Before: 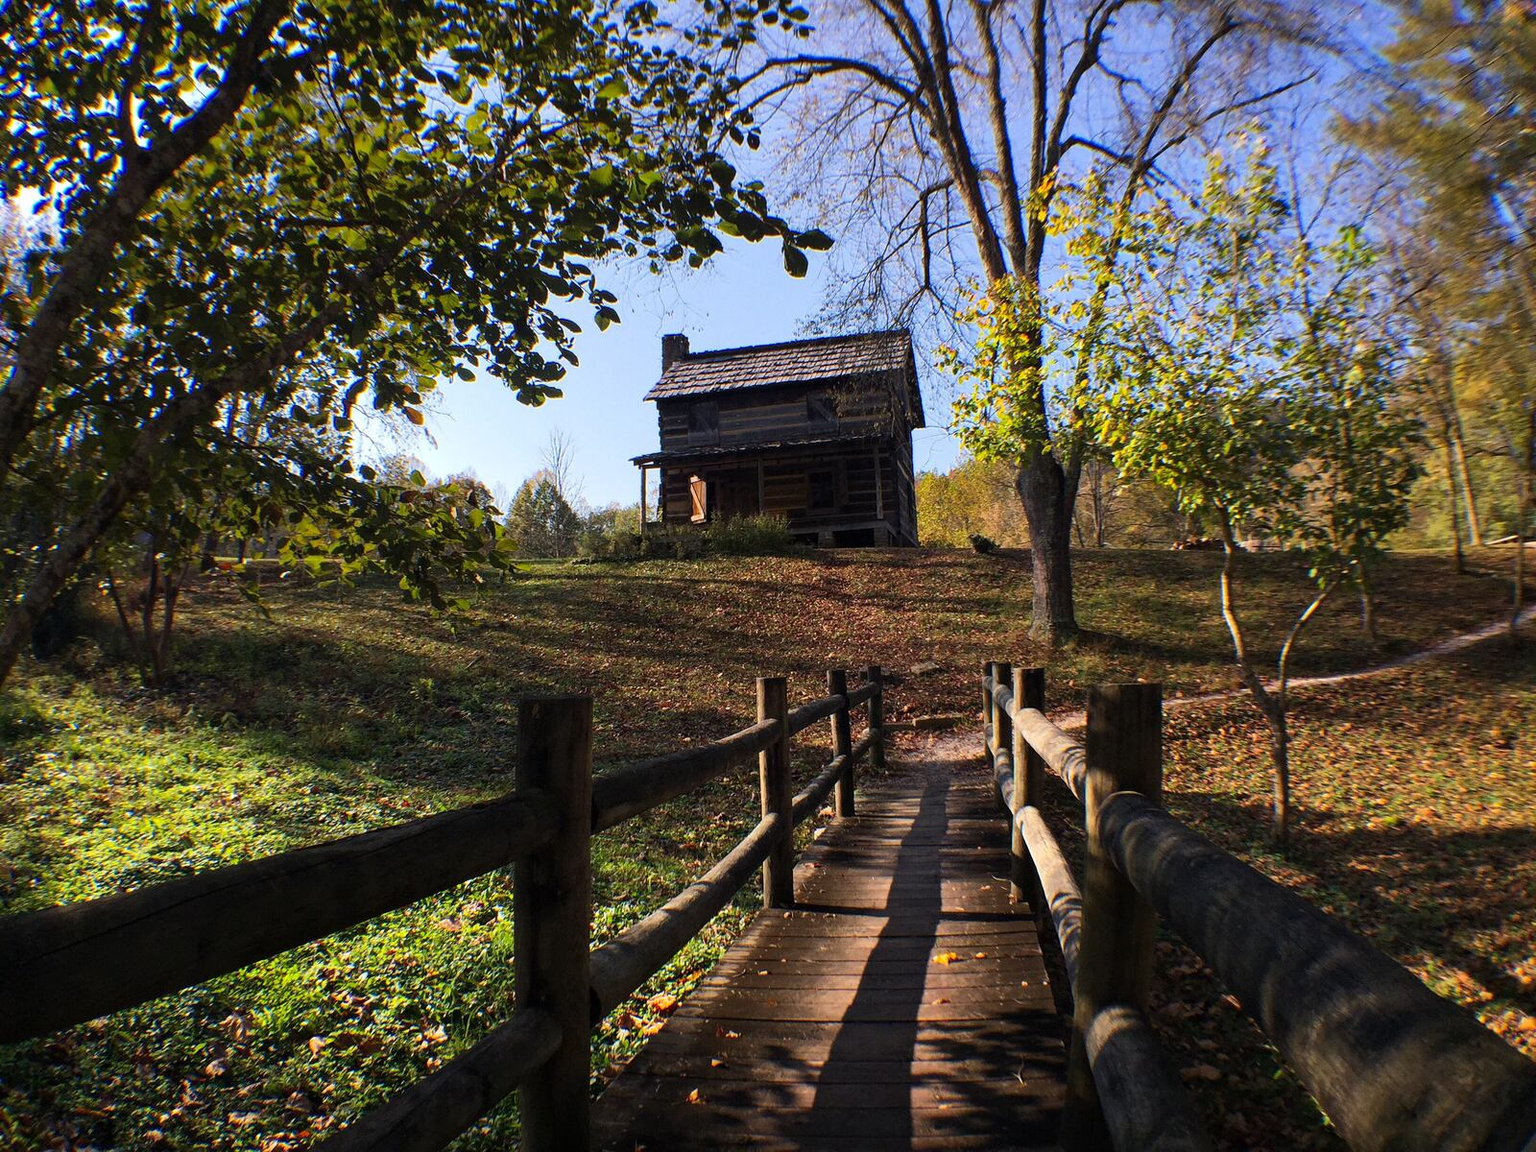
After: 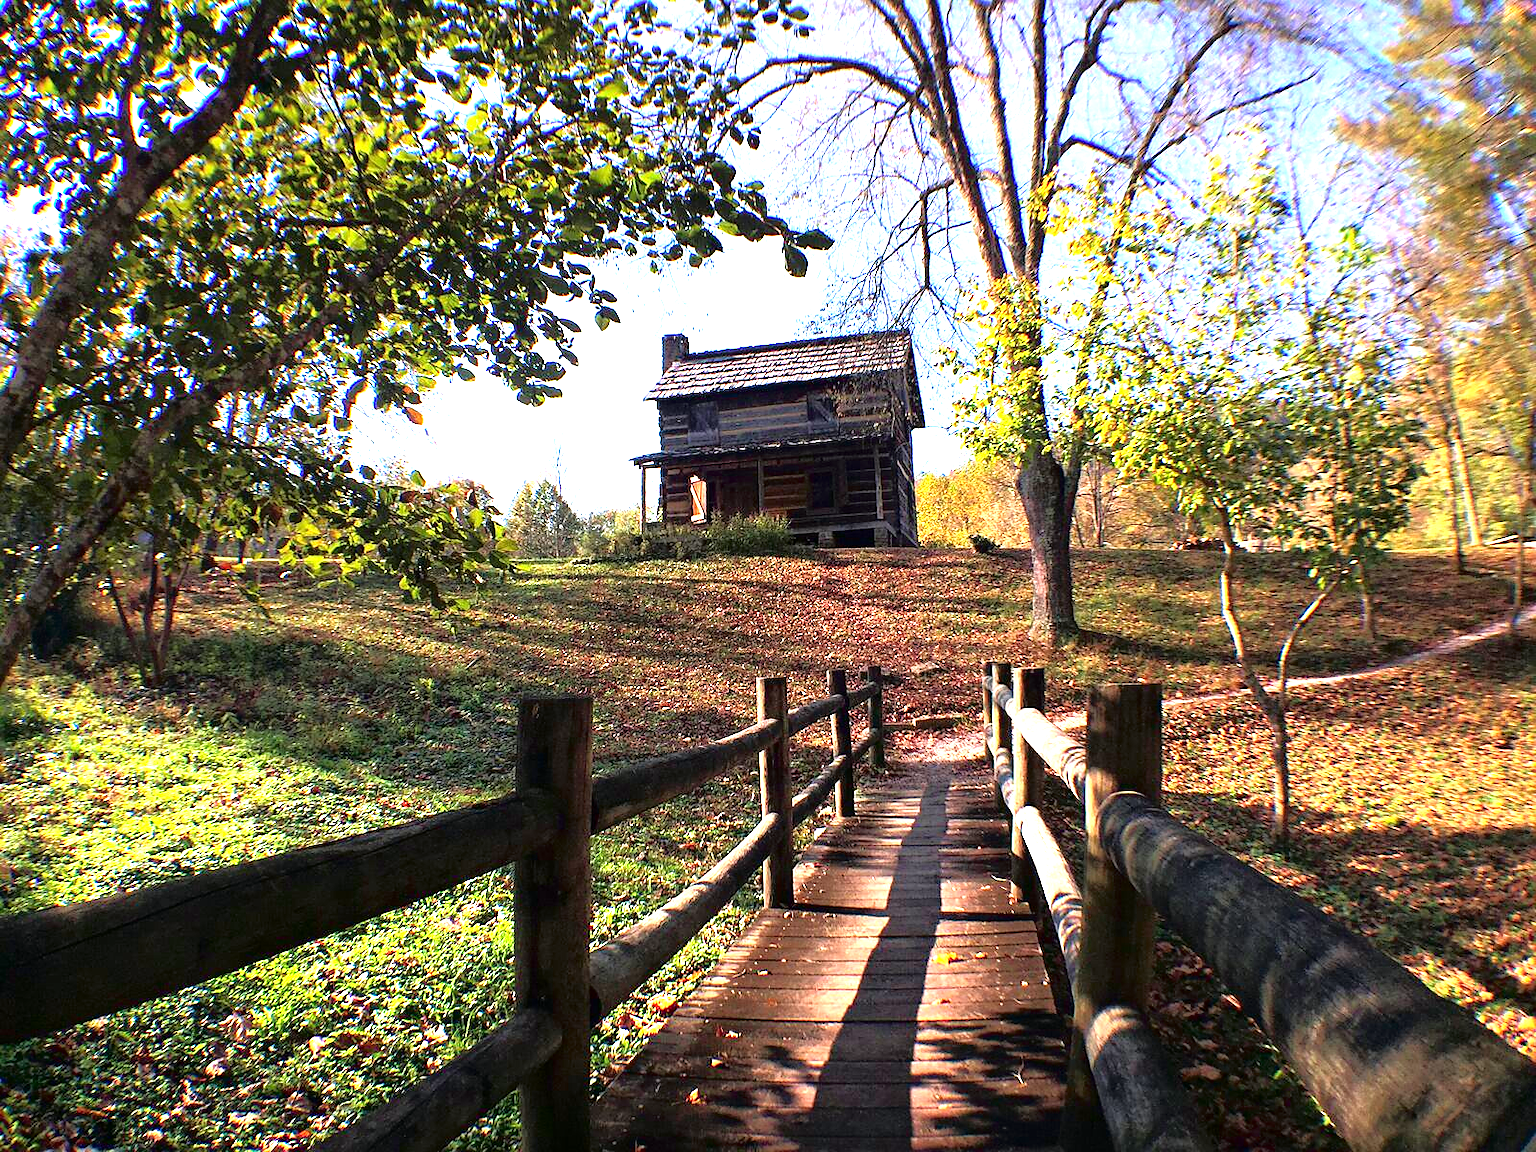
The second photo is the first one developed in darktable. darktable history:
sharpen: radius 1.458, amount 0.398, threshold 1.271
tone curve: curves: ch0 [(0, 0) (0.126, 0.061) (0.362, 0.382) (0.498, 0.498) (0.706, 0.712) (1, 1)]; ch1 [(0, 0) (0.5, 0.497) (0.55, 0.578) (1, 1)]; ch2 [(0, 0) (0.44, 0.424) (0.489, 0.486) (0.537, 0.538) (1, 1)], color space Lab, independent channels, preserve colors none
exposure: black level correction 0, exposure 1.675 EV, compensate exposure bias true, compensate highlight preservation false
